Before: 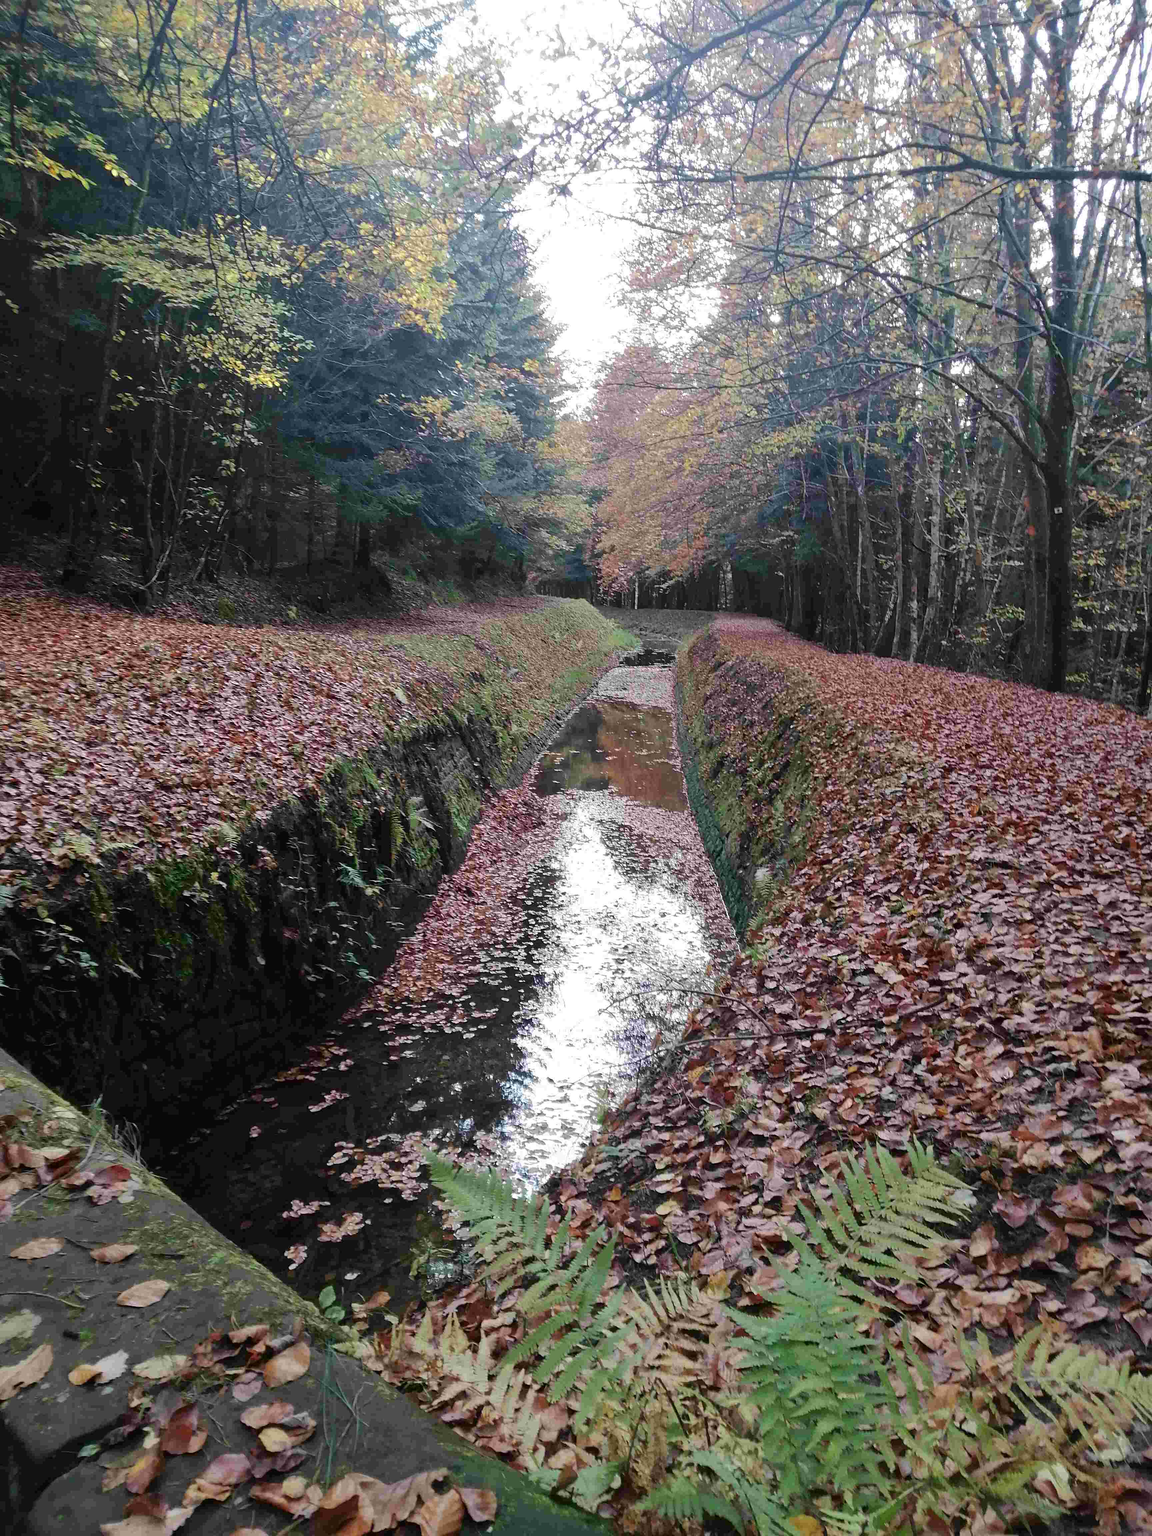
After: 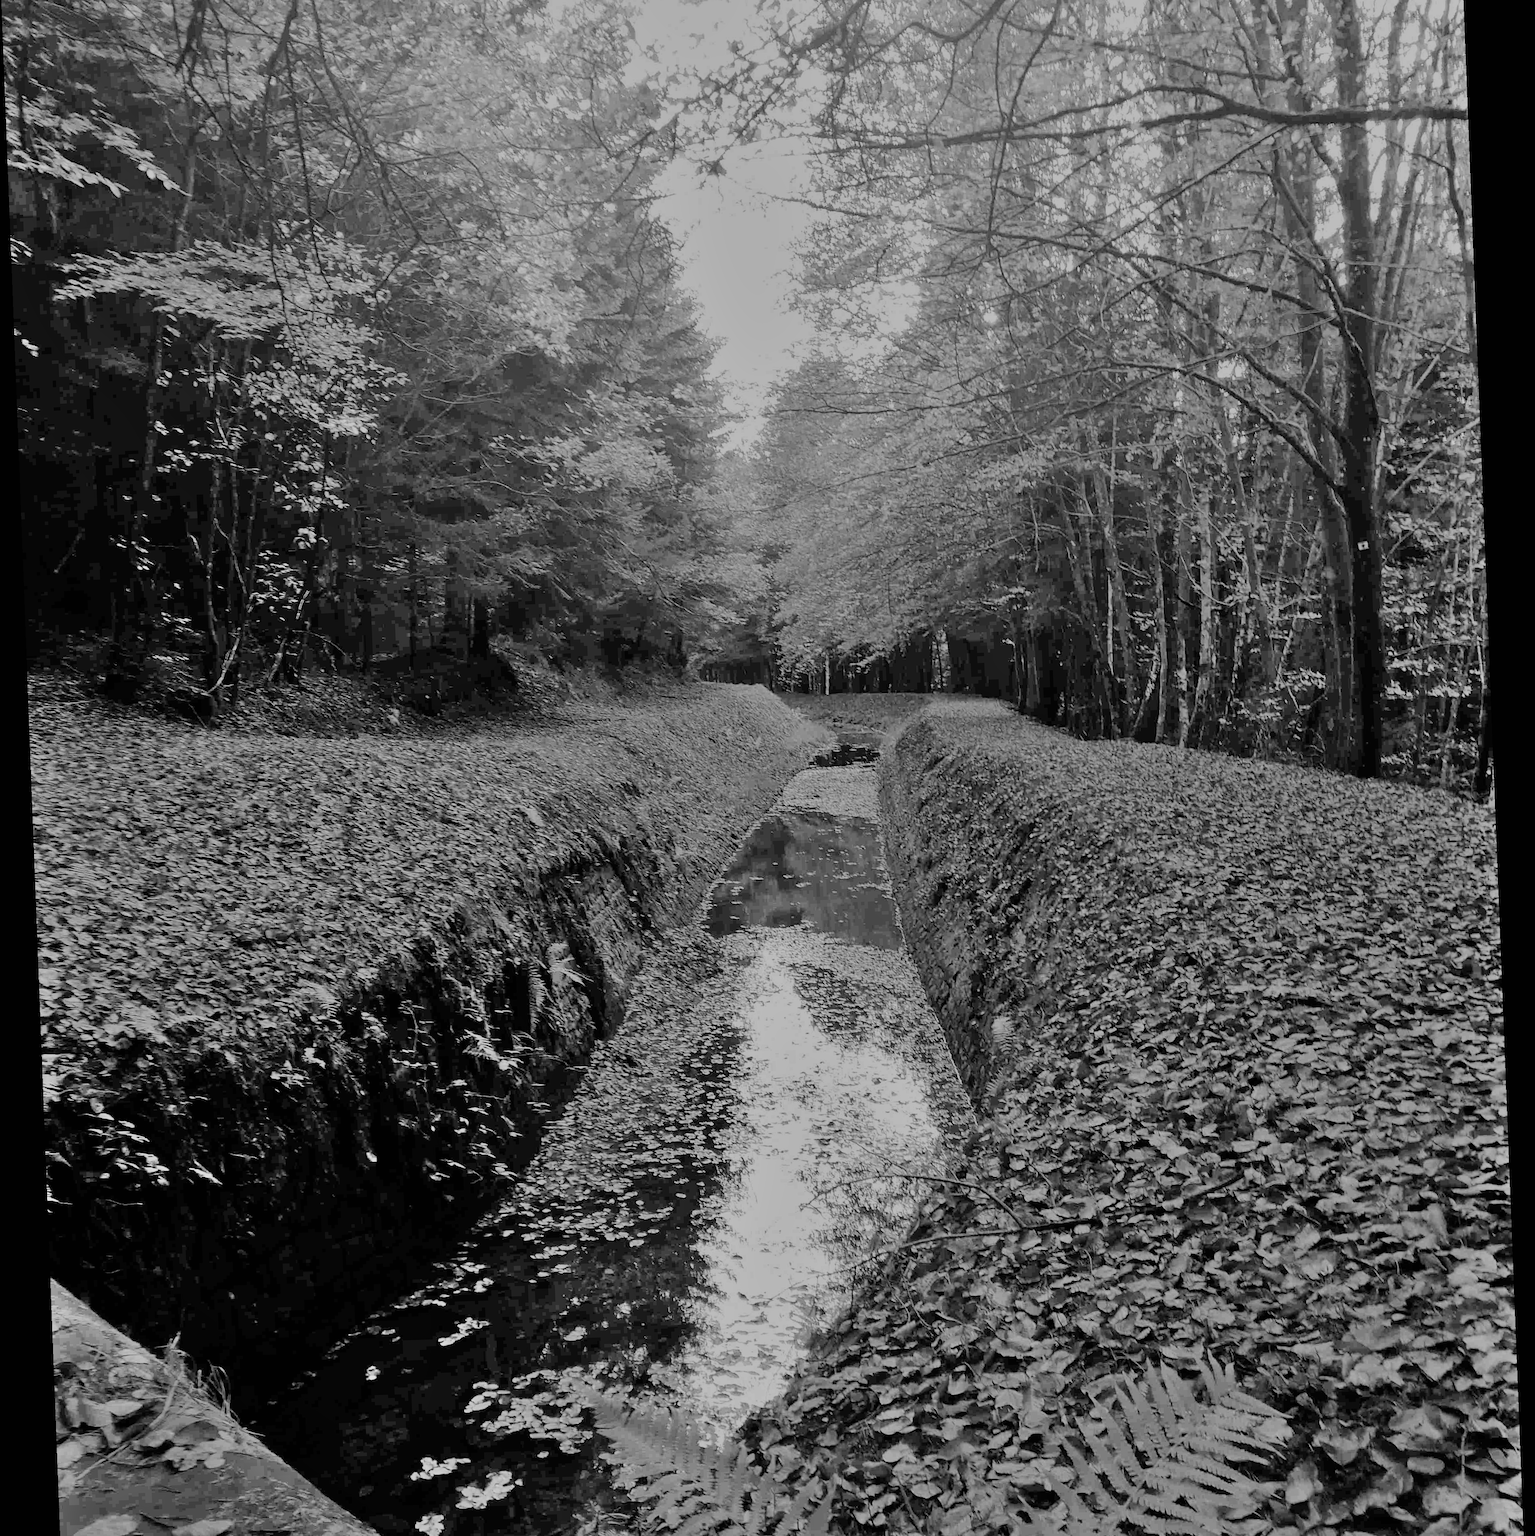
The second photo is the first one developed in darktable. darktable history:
crop: top 5.667%, bottom 17.637%
rotate and perspective: rotation -2.22°, lens shift (horizontal) -0.022, automatic cropping off
filmic rgb: black relative exposure -7.15 EV, white relative exposure 5.36 EV, hardness 3.02
shadows and highlights: soften with gaussian
color calibration: illuminant as shot in camera, x 0.358, y 0.373, temperature 4628.91 K
monochrome: a -71.75, b 75.82
